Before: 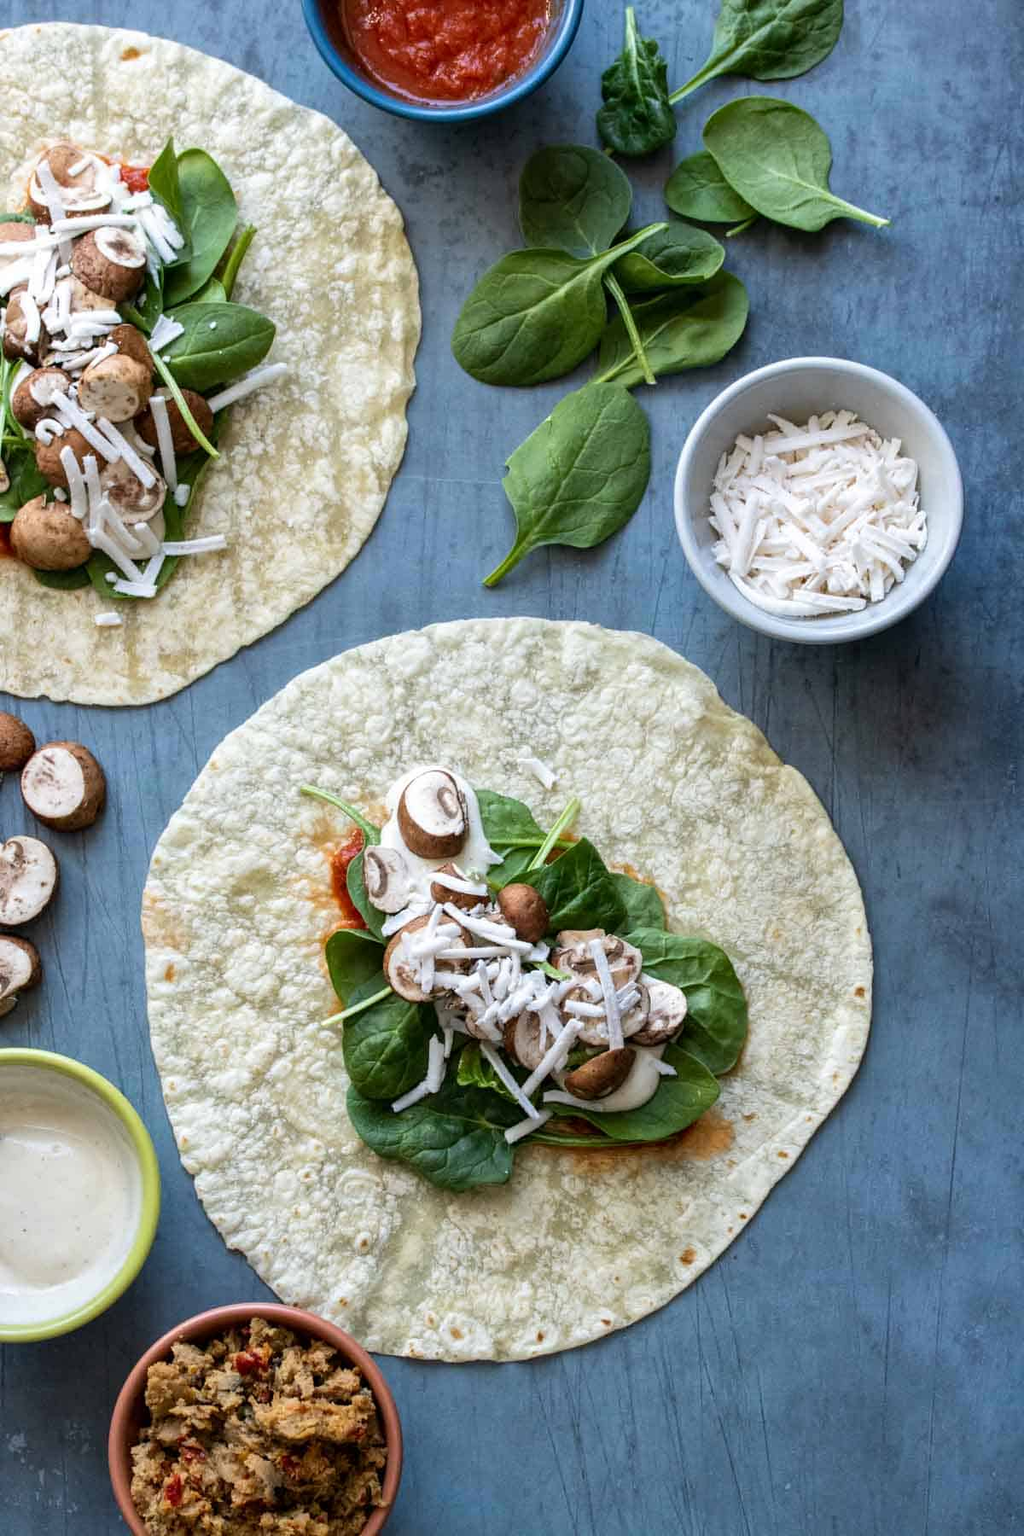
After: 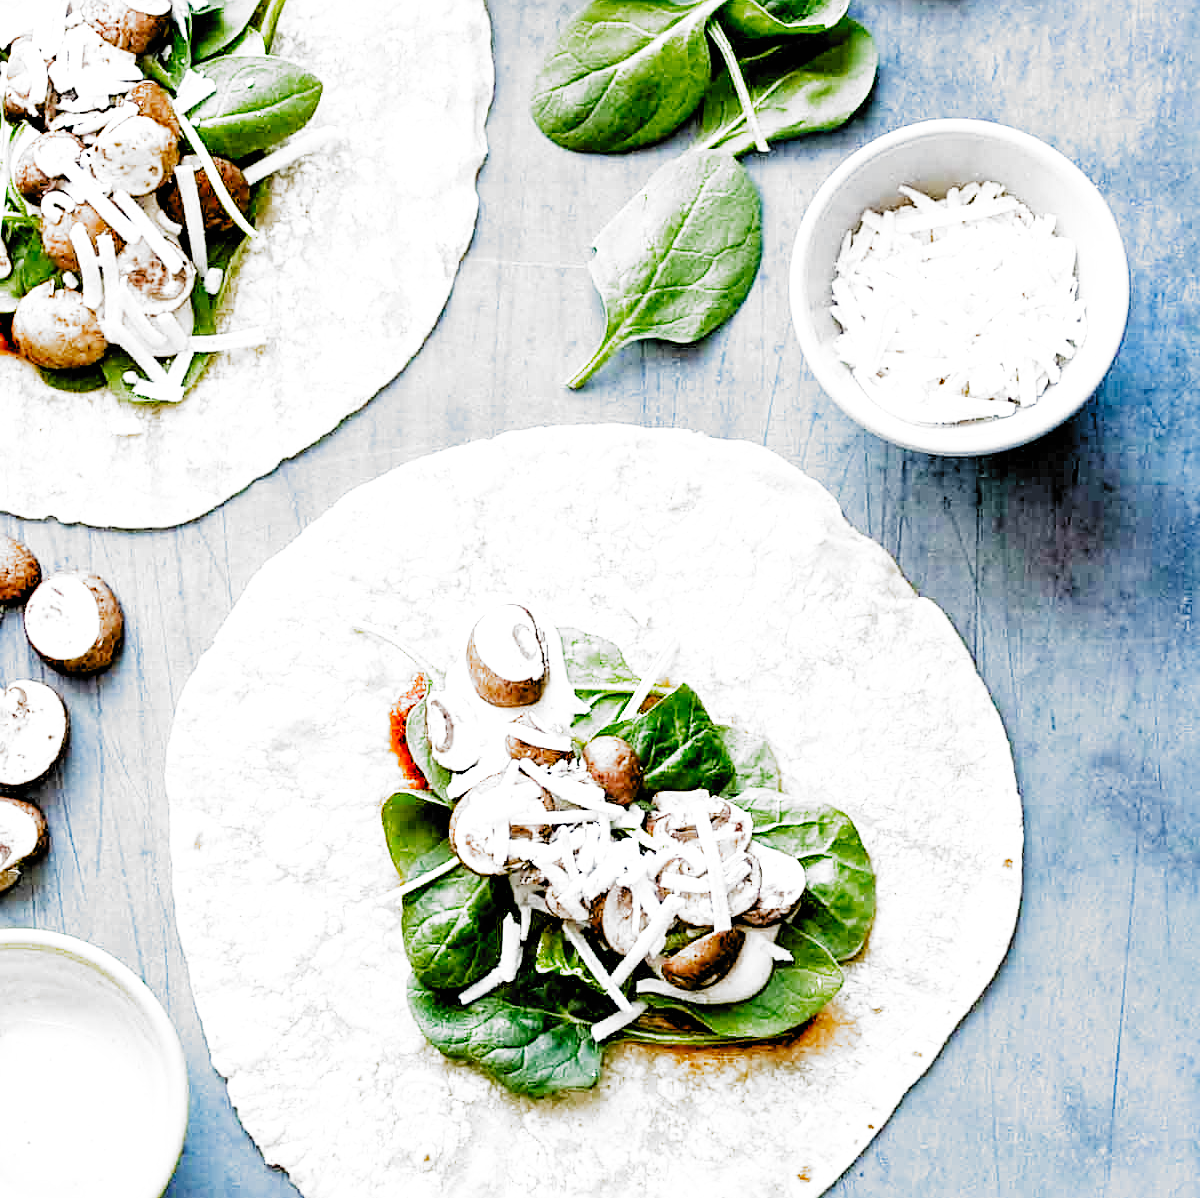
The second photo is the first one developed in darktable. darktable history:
crop: top 16.657%, bottom 16.78%
sharpen: on, module defaults
exposure: black level correction 0.005, exposure 2.063 EV, compensate exposure bias true, compensate highlight preservation false
filmic rgb: black relative exposure -5.13 EV, white relative exposure 3.97 EV, hardness 2.89, contrast 1.297, highlights saturation mix -28.75%, preserve chrominance no, color science v3 (2019), use custom middle-gray values true
